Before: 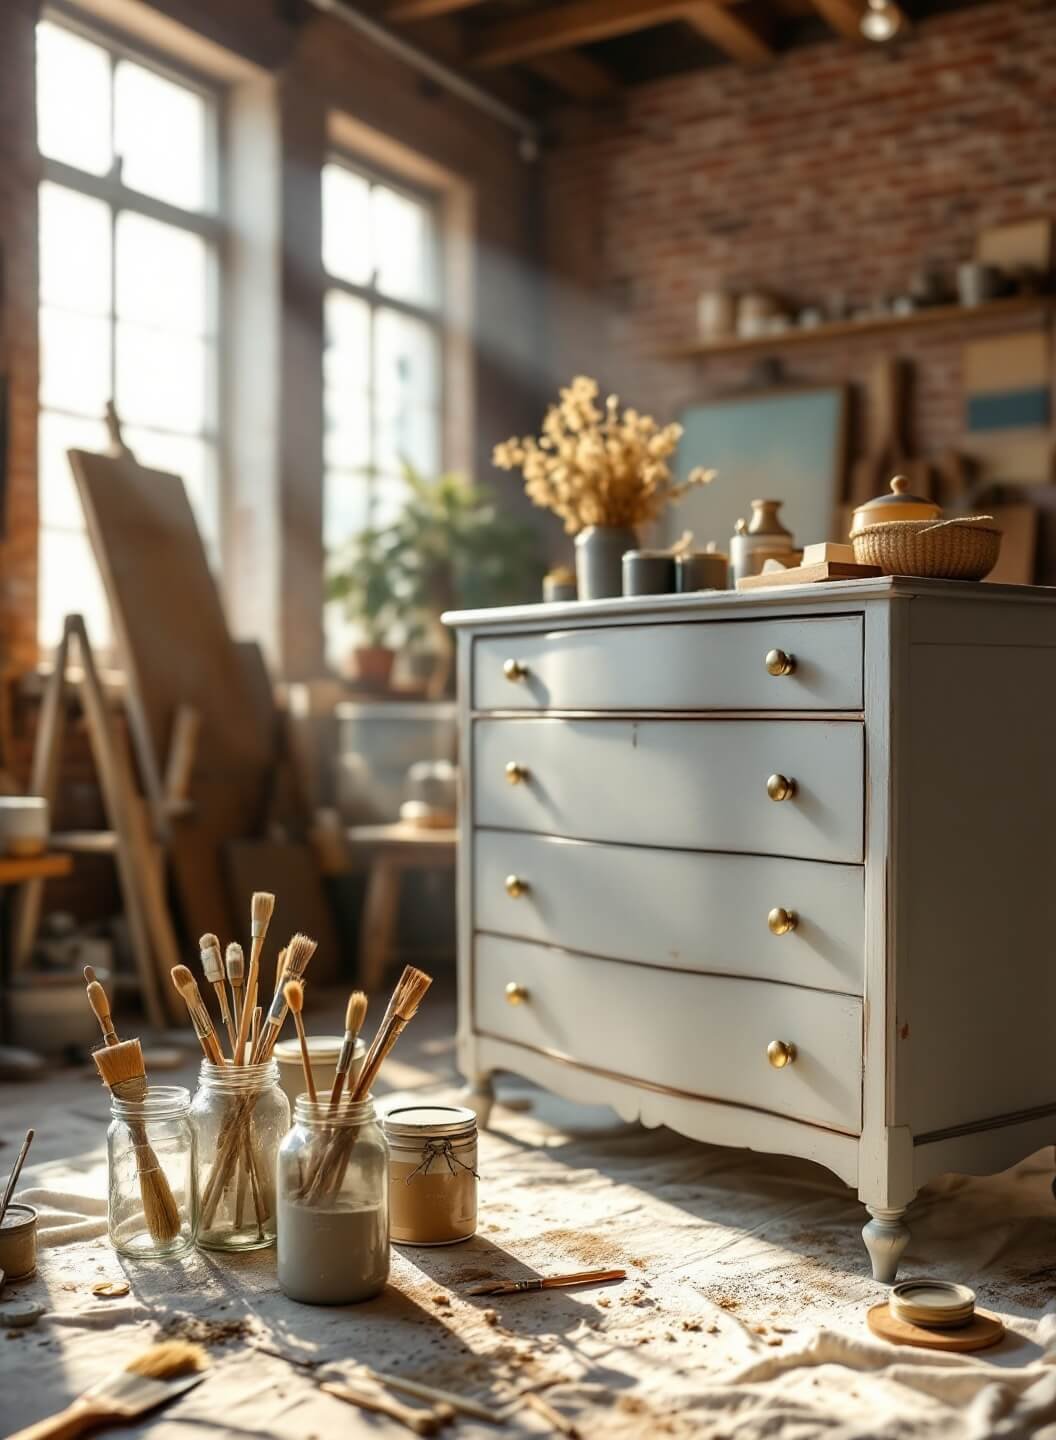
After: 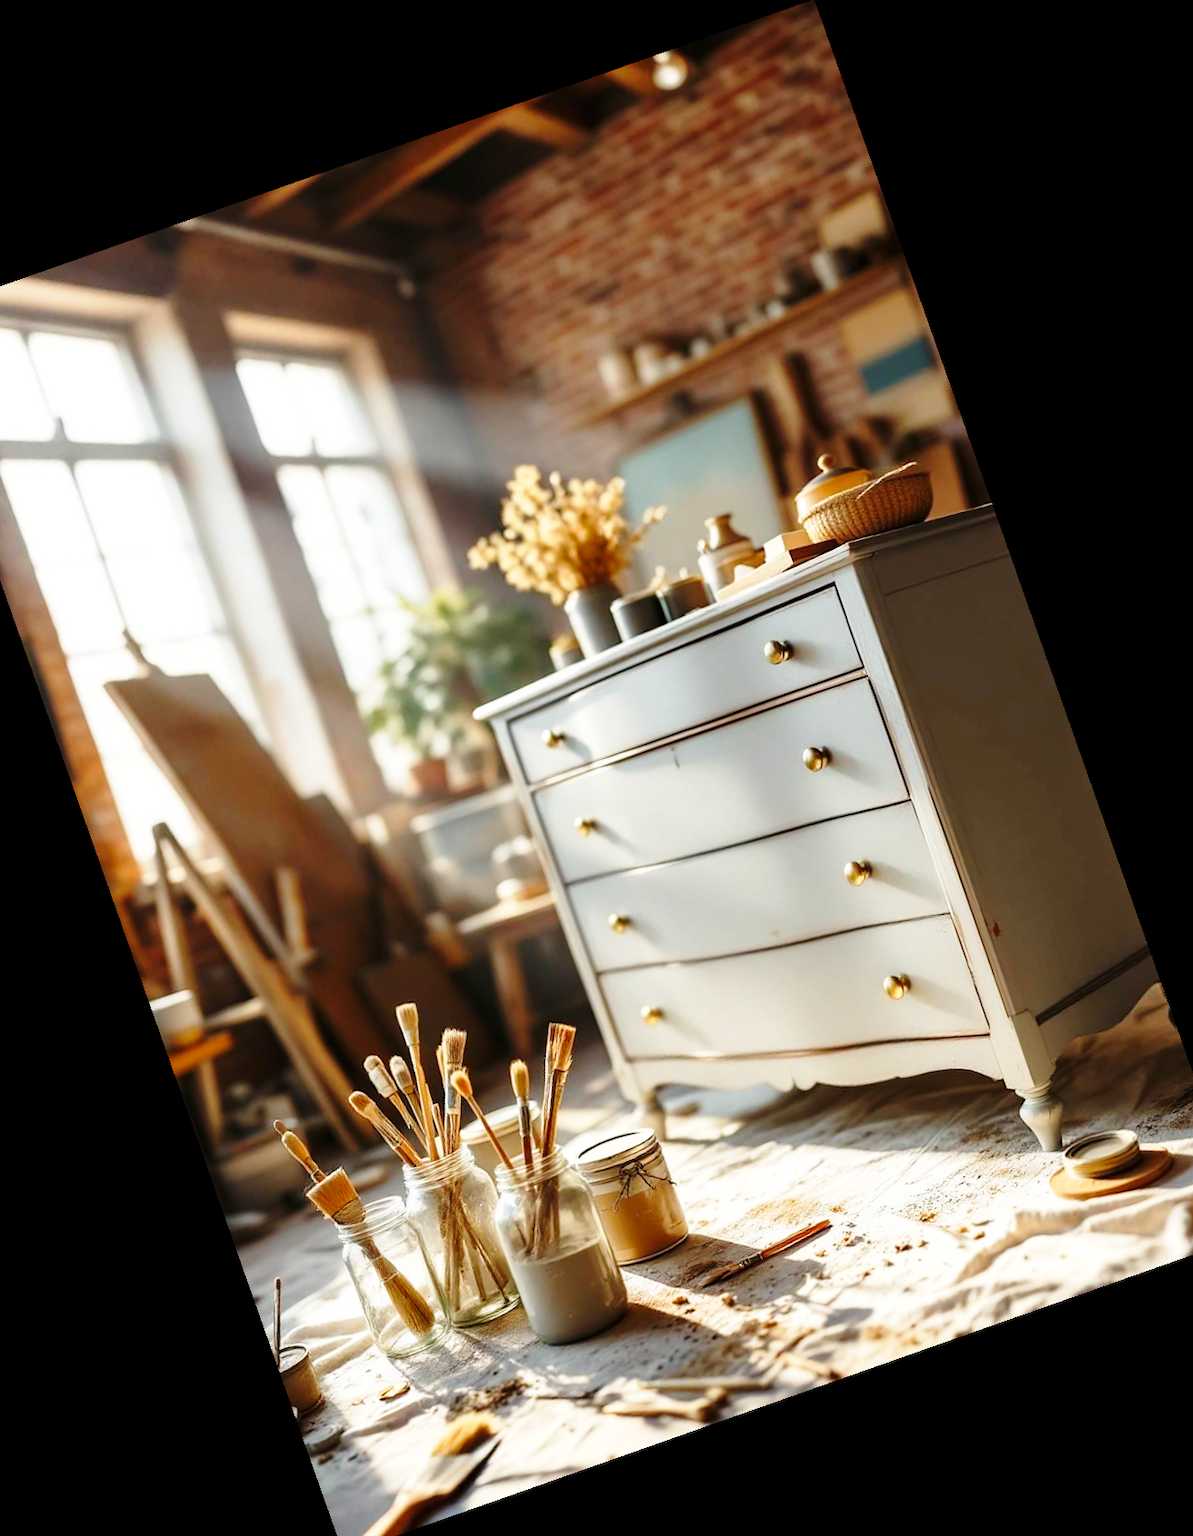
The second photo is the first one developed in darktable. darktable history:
base curve: curves: ch0 [(0, 0) (0.028, 0.03) (0.121, 0.232) (0.46, 0.748) (0.859, 0.968) (1, 1)], preserve colors none
crop and rotate: angle 19.43°, left 6.812%, right 4.125%, bottom 1.087%
